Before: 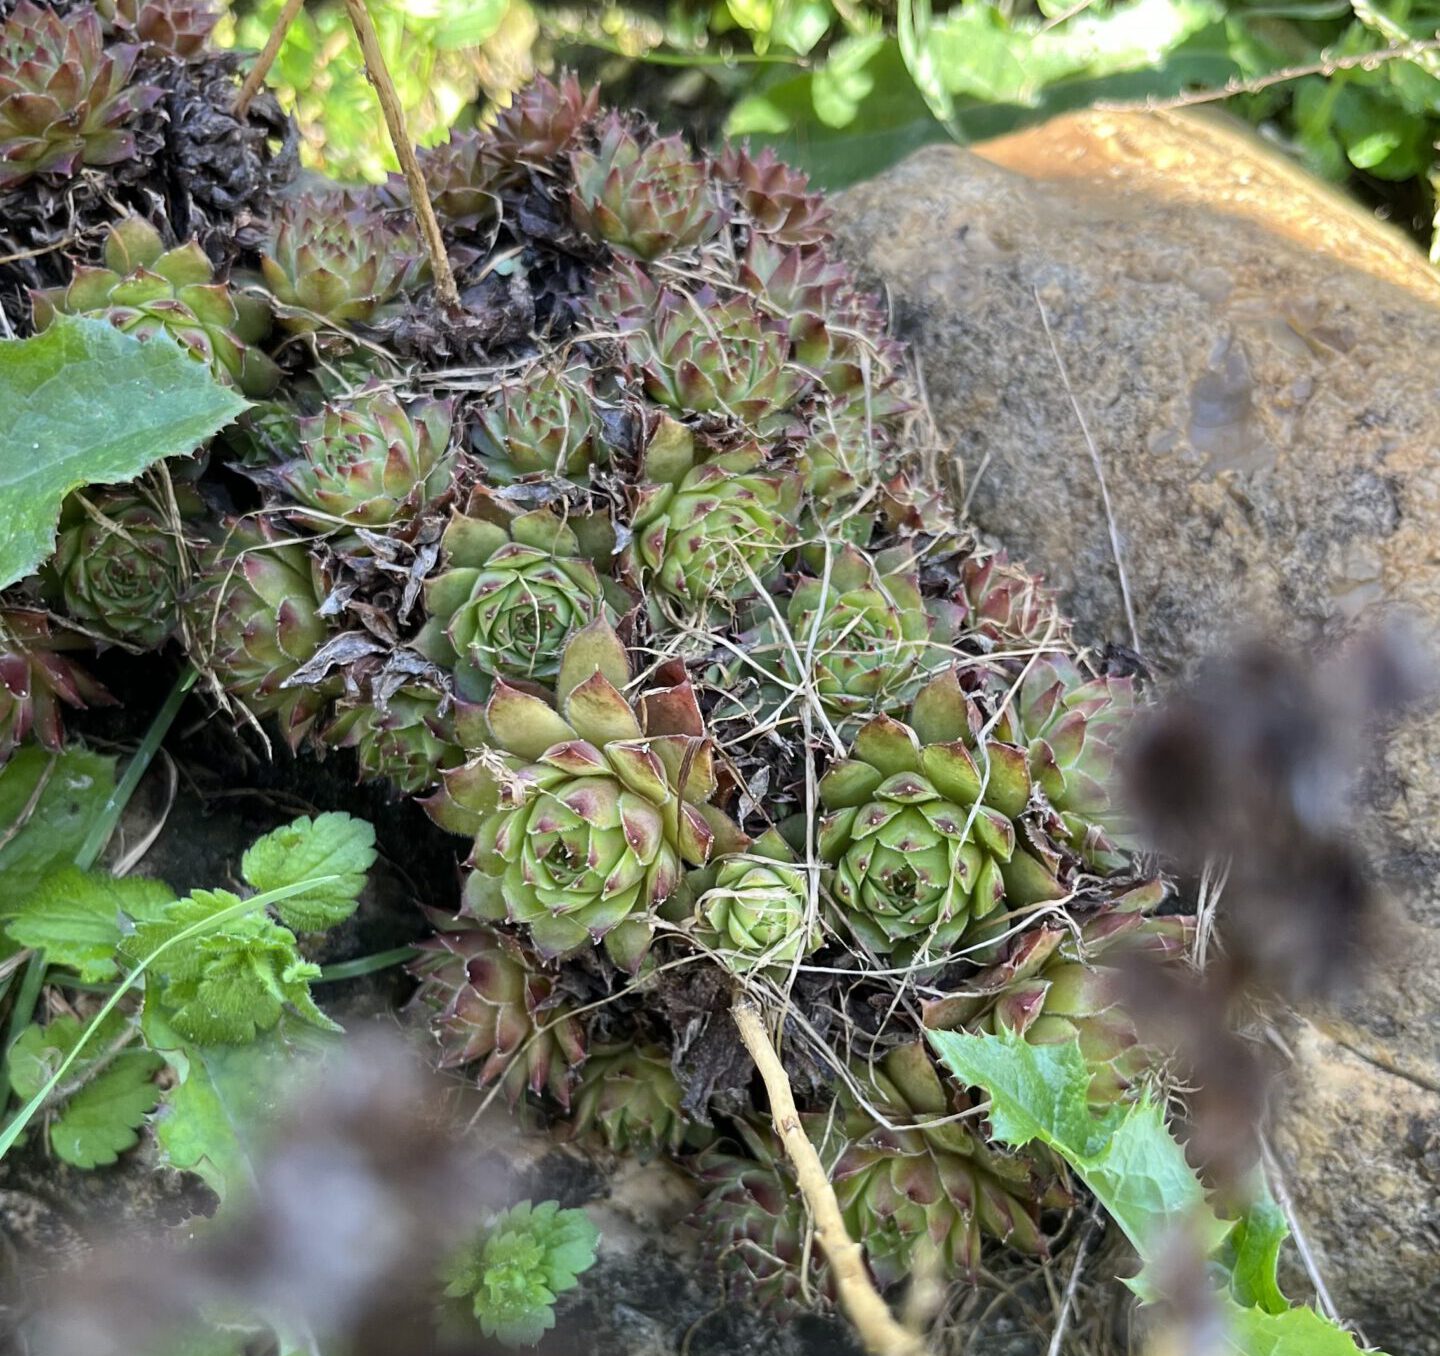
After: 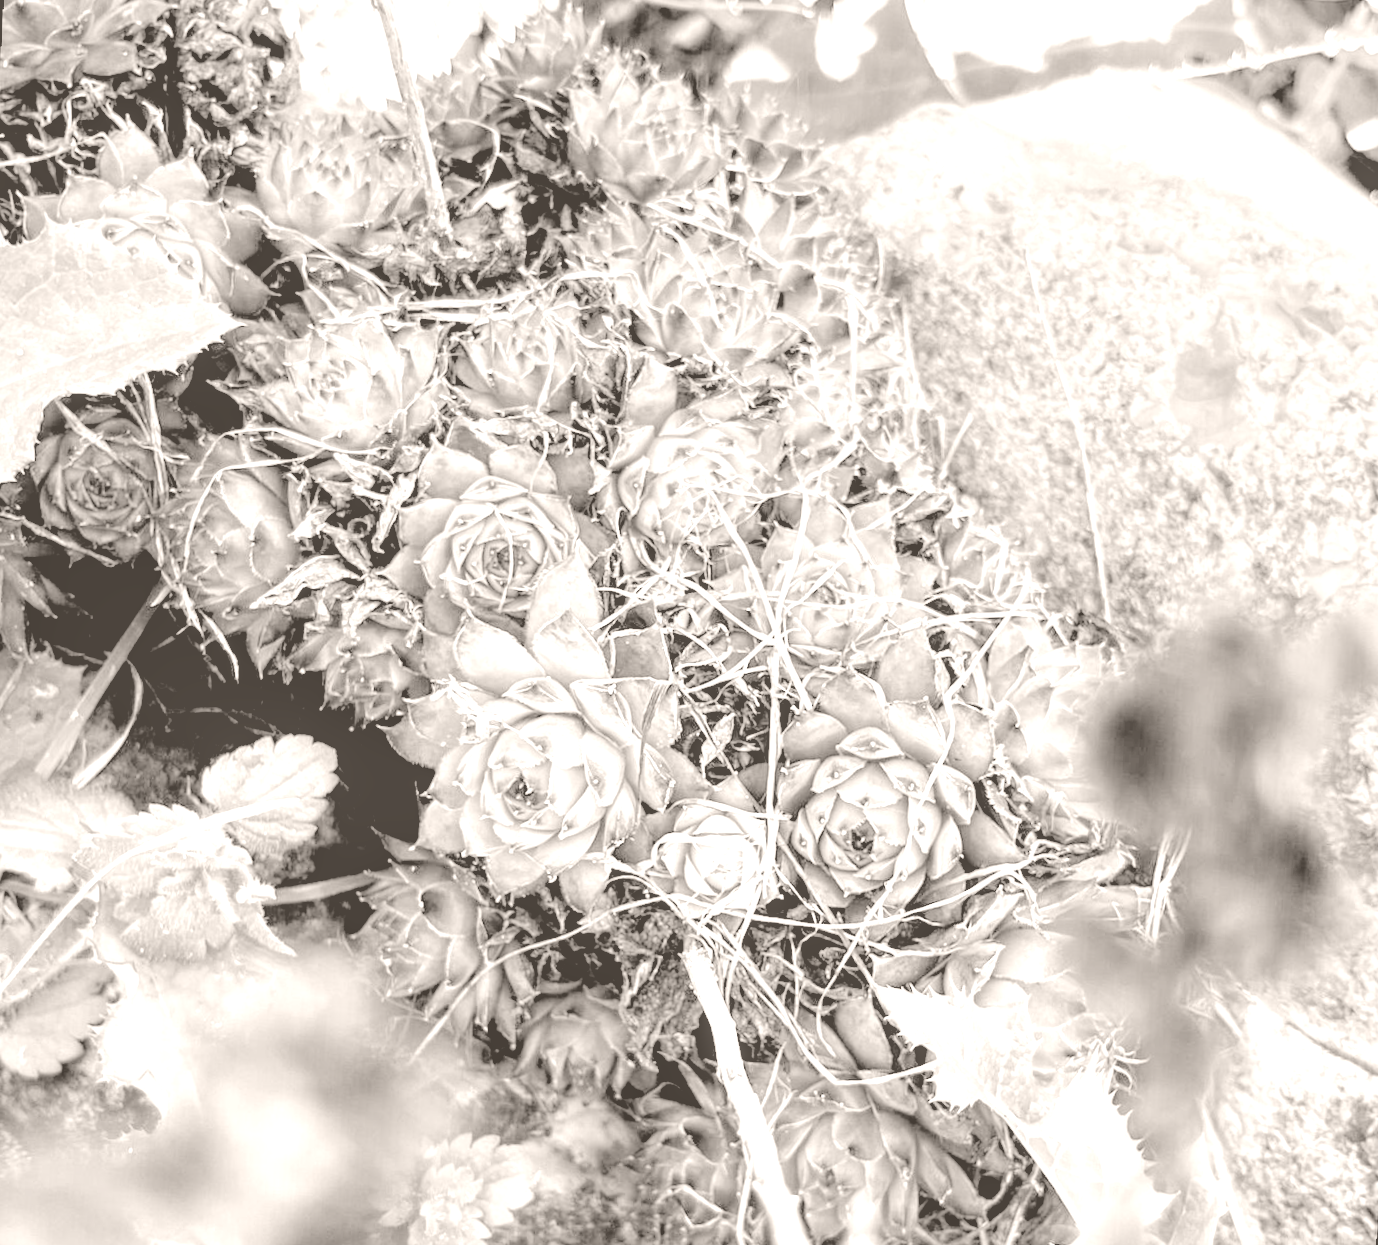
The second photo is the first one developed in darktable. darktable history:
tone curve: curves: ch0 [(0, 0) (0.004, 0.008) (0.077, 0.156) (0.169, 0.29) (0.774, 0.774) (1, 1)], color space Lab, linked channels, preserve colors none
exposure: black level correction 0.01, exposure 0.011 EV, compensate highlight preservation false
rotate and perspective: rotation 1.57°, crop left 0.018, crop right 0.982, crop top 0.039, crop bottom 0.961
local contrast: on, module defaults
colorize: hue 34.49°, saturation 35.33%, source mix 100%, lightness 55%, version 1
crop and rotate: angle -1.69°
